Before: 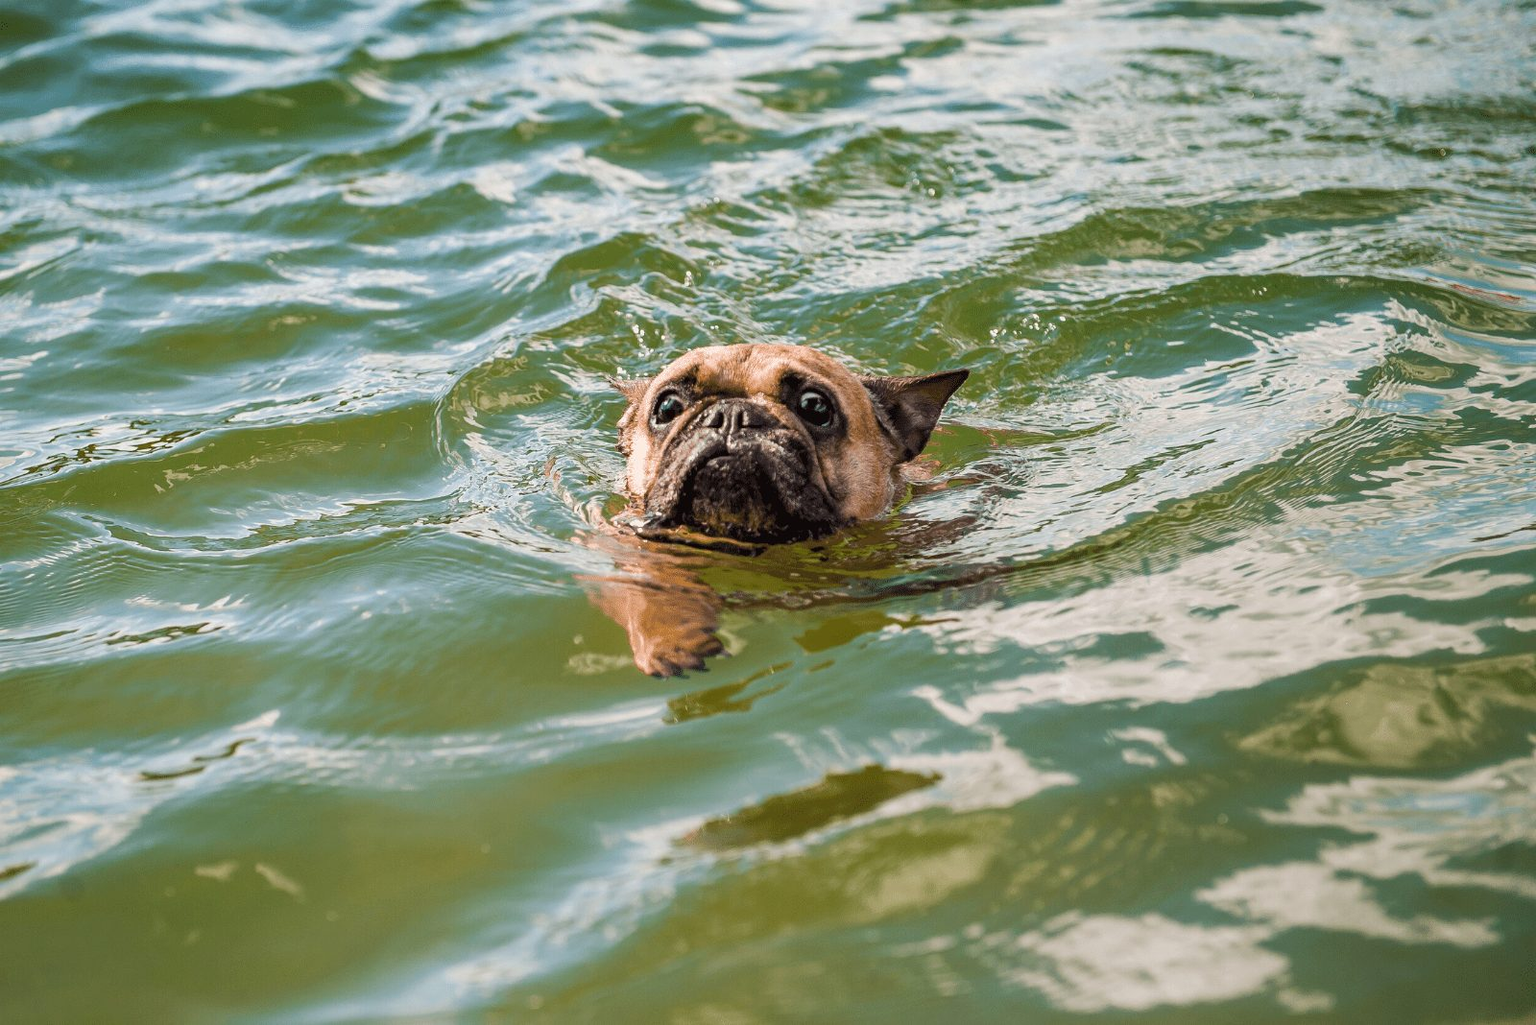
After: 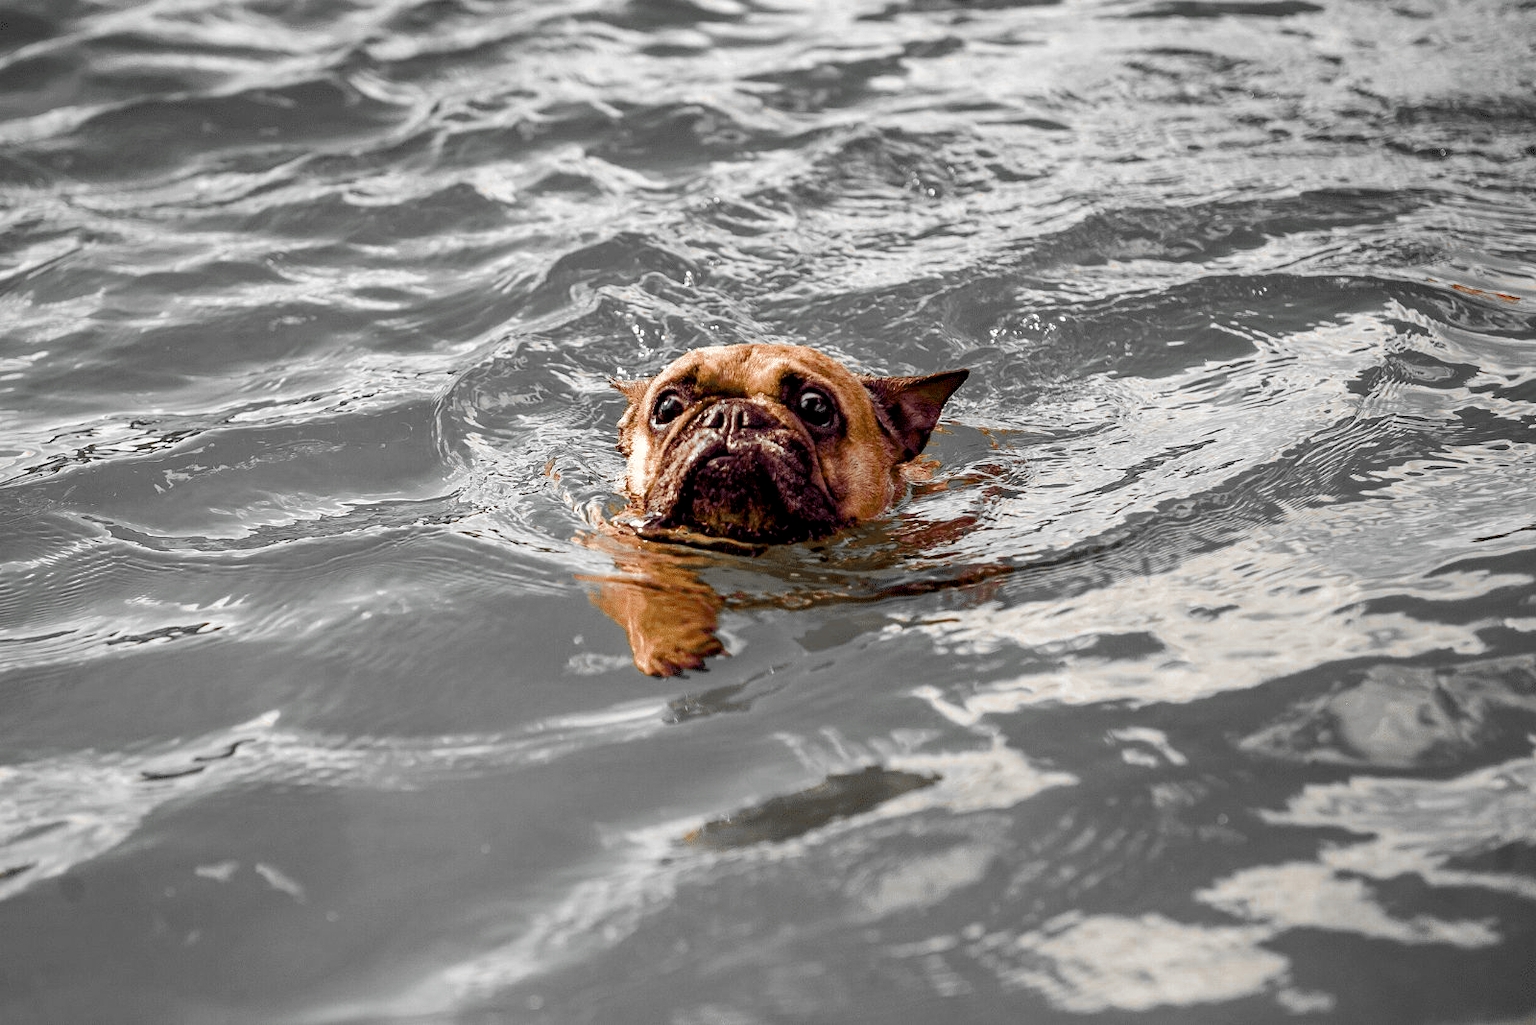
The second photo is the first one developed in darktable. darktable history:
haze removal: compatibility mode true, adaptive false
color zones: curves: ch0 [(0, 0.497) (0.096, 0.361) (0.221, 0.538) (0.429, 0.5) (0.571, 0.5) (0.714, 0.5) (0.857, 0.5) (1, 0.497)]; ch1 [(0, 0.5) (0.143, 0.5) (0.257, -0.002) (0.429, 0.04) (0.571, -0.001) (0.714, -0.015) (0.857, 0.024) (1, 0.5)]
color balance rgb: shadows lift › luminance -21.66%, shadows lift › chroma 8.98%, shadows lift › hue 283.37°, power › chroma 1.05%, power › hue 25.59°, highlights gain › luminance 6.08%, highlights gain › chroma 2.55%, highlights gain › hue 90°, global offset › luminance -0.87%, perceptual saturation grading › global saturation 25%, perceptual saturation grading › highlights -28.39%, perceptual saturation grading › shadows 33.98%
